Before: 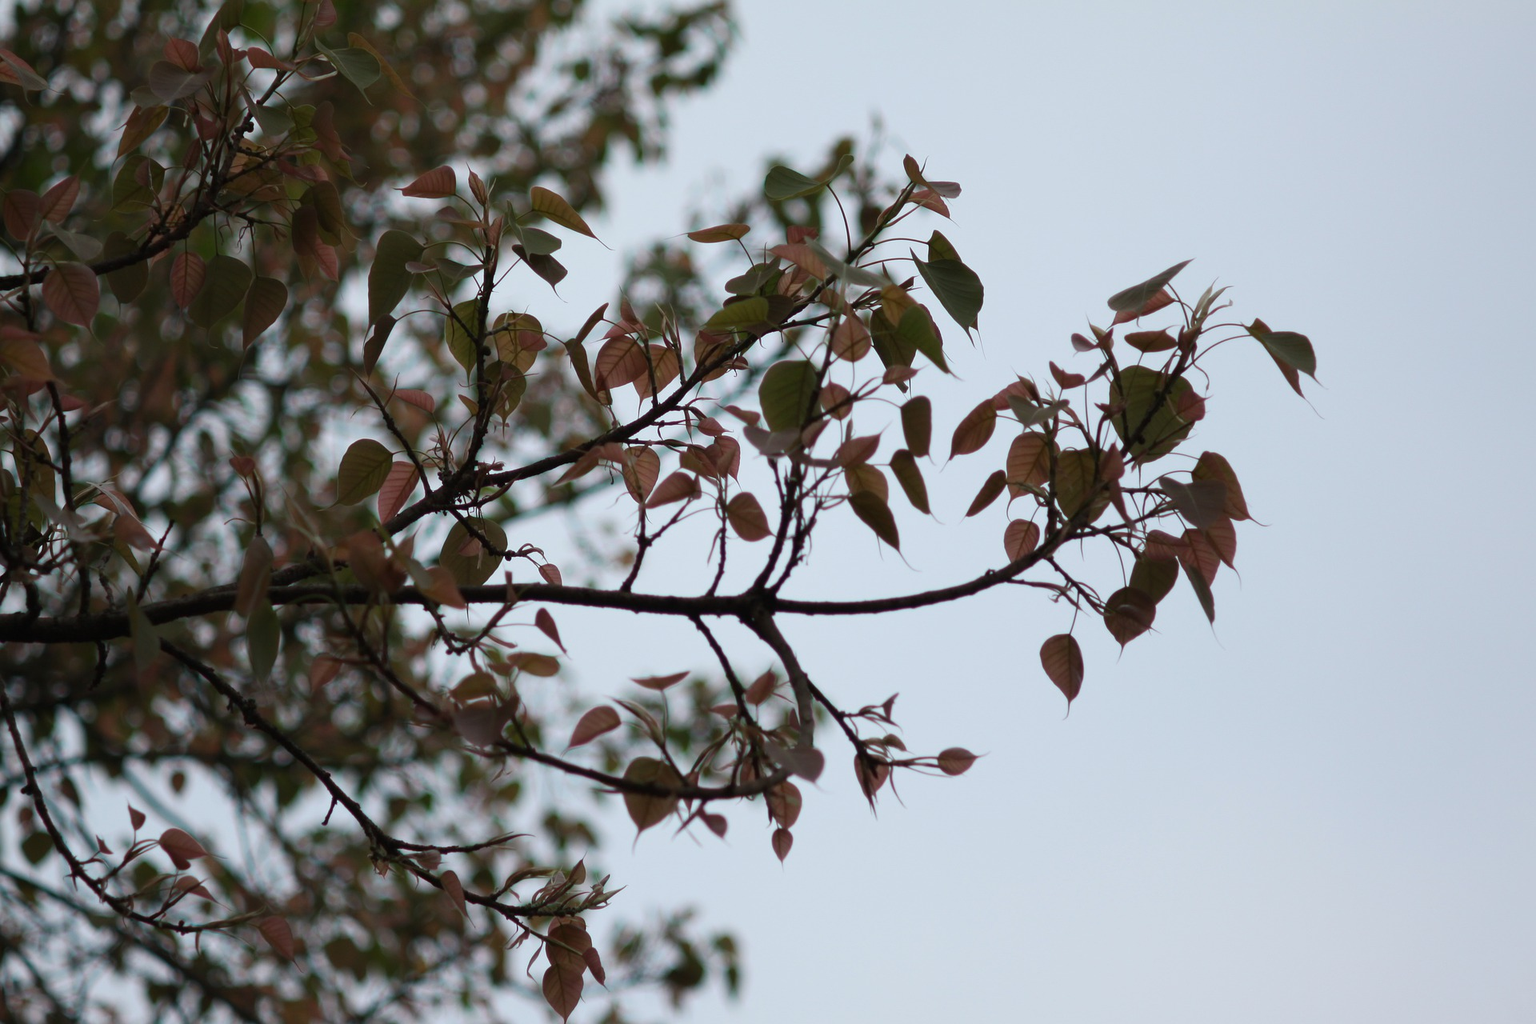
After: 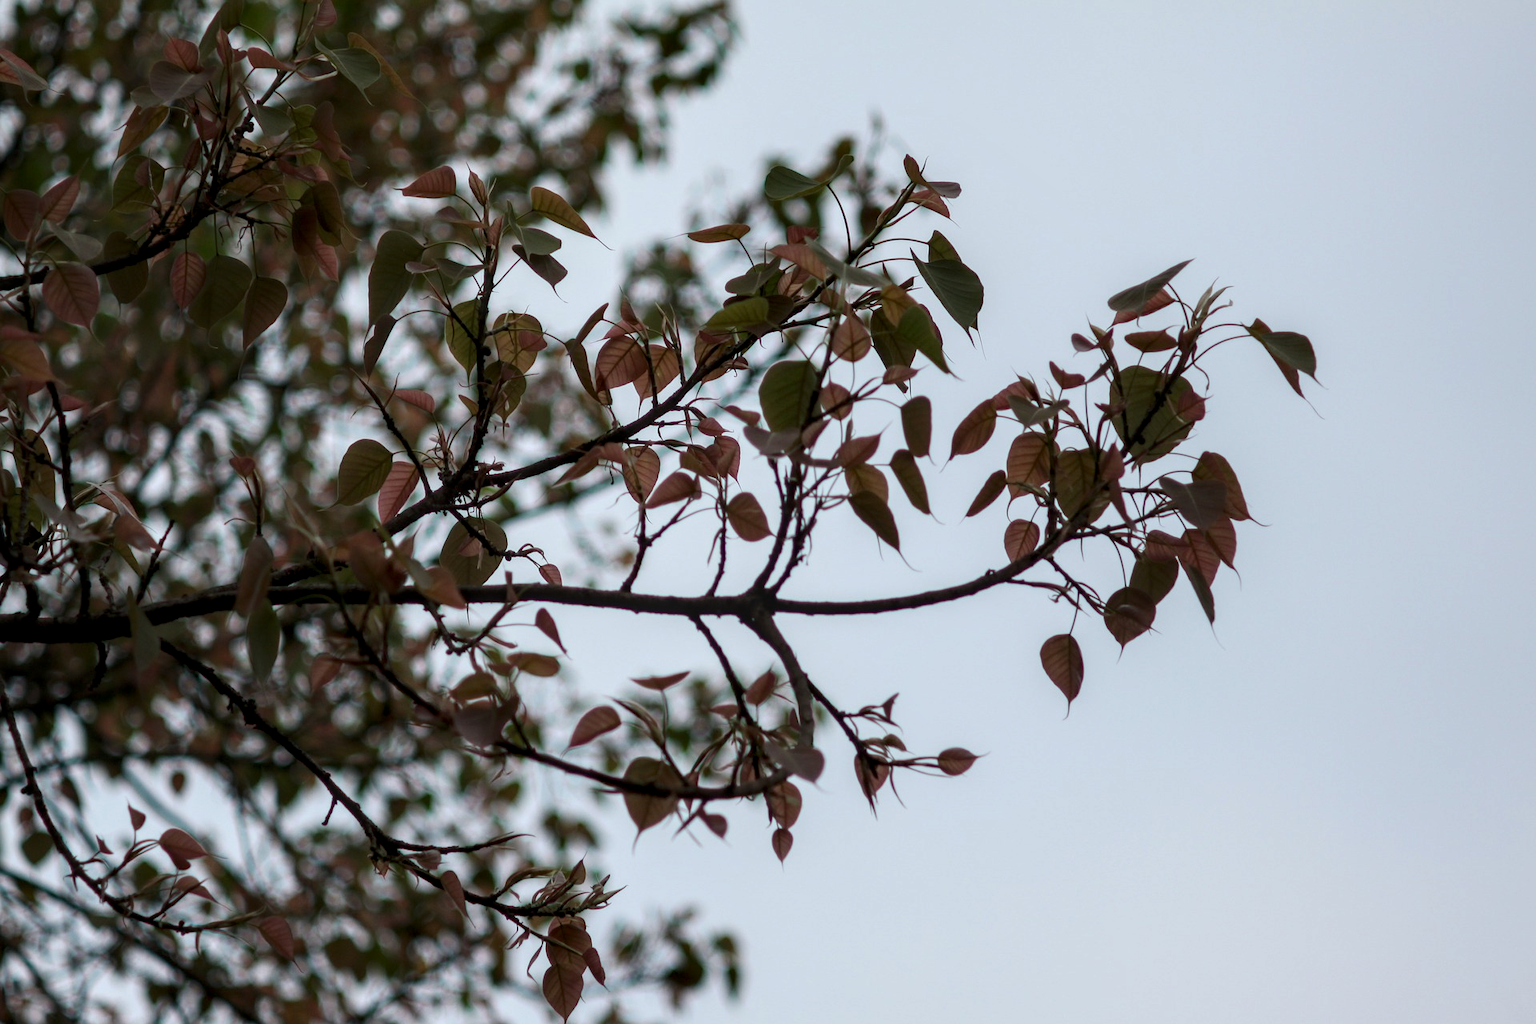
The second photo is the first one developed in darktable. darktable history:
local contrast: highlights 43%, shadows 61%, detail 137%, midtone range 0.509
contrast brightness saturation: contrast 0.079, saturation 0.019
